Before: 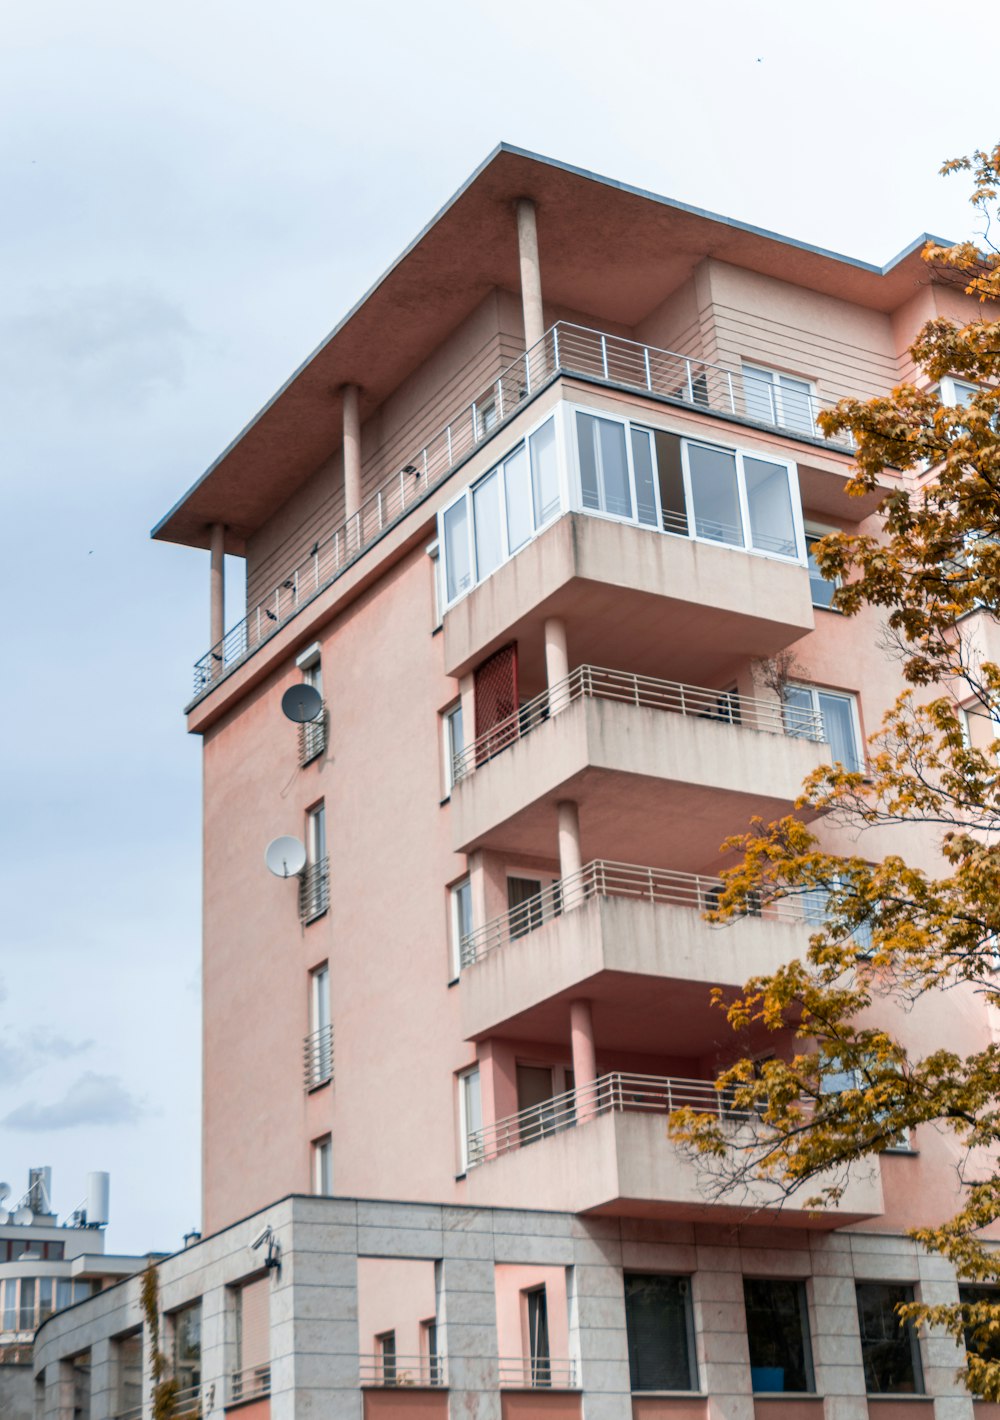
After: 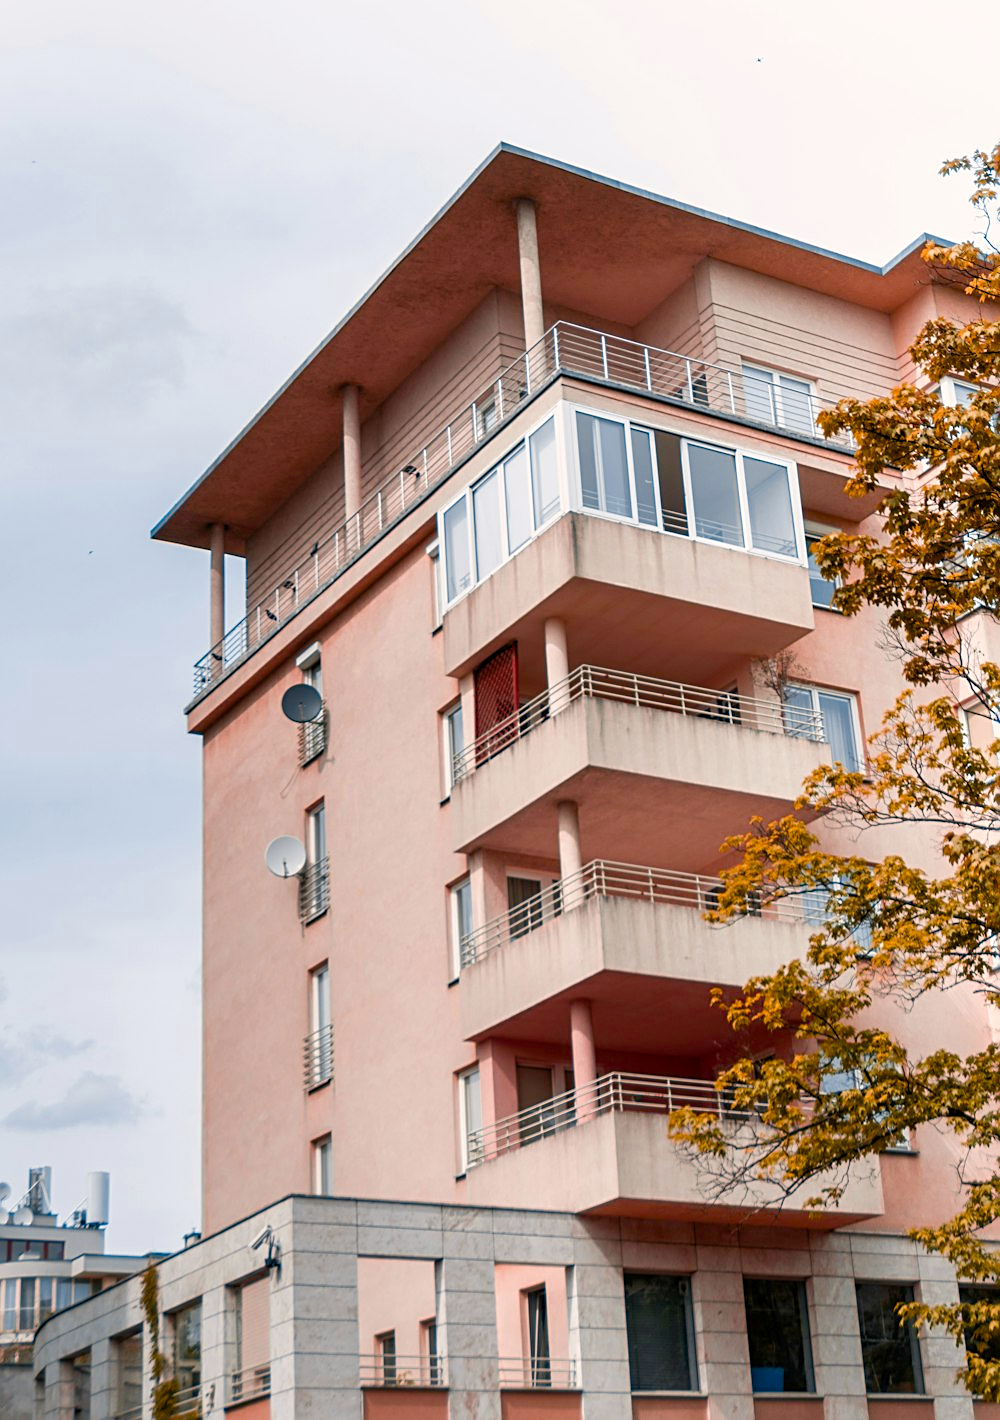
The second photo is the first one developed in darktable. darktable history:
color balance rgb: highlights gain › chroma 1.624%, highlights gain › hue 55.24°, perceptual saturation grading › global saturation 20%, perceptual saturation grading › highlights -25.11%, perceptual saturation grading › shadows 49.385%, global vibrance 6.109%
sharpen: on, module defaults
